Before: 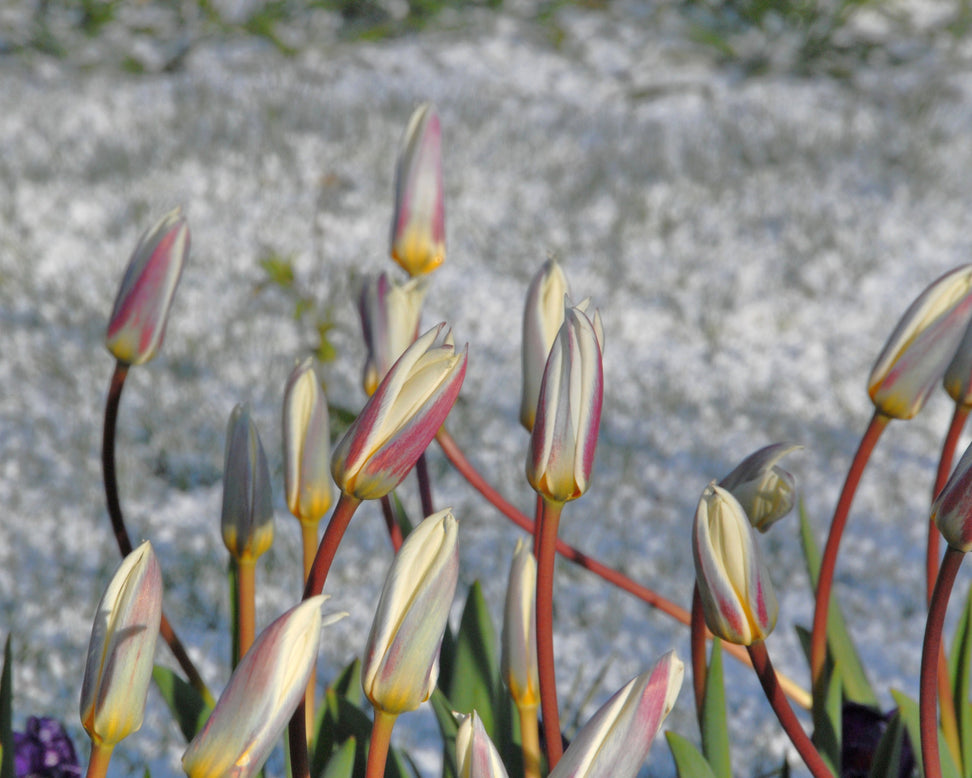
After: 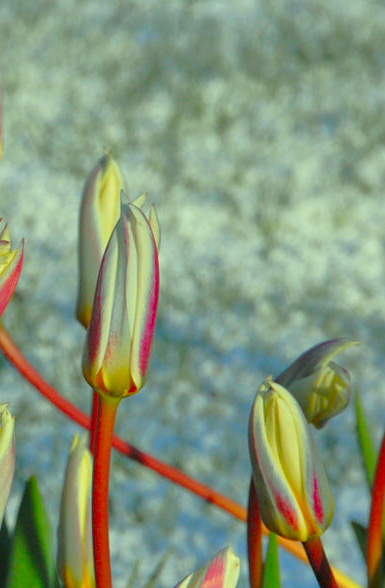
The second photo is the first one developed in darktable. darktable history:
crop: left 45.721%, top 13.393%, right 14.118%, bottom 10.01%
sharpen: amount 0.2
color correction: highlights a* -10.77, highlights b* 9.8, saturation 1.72
